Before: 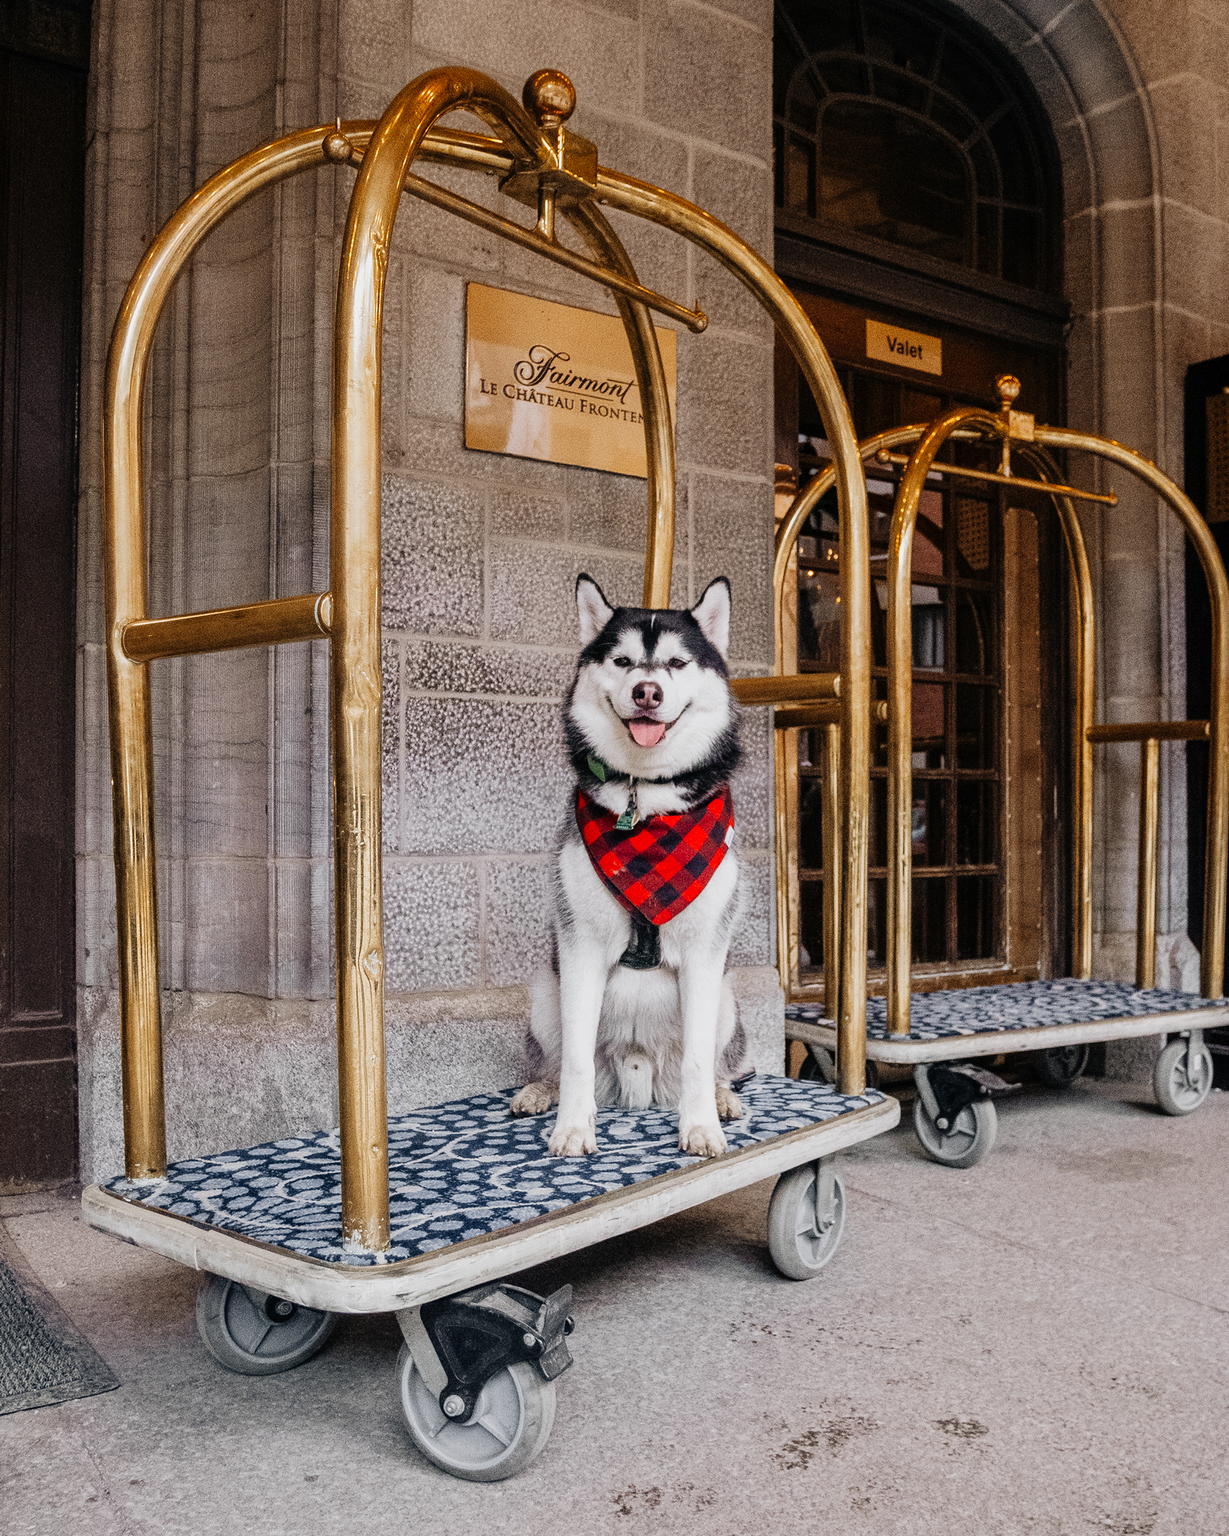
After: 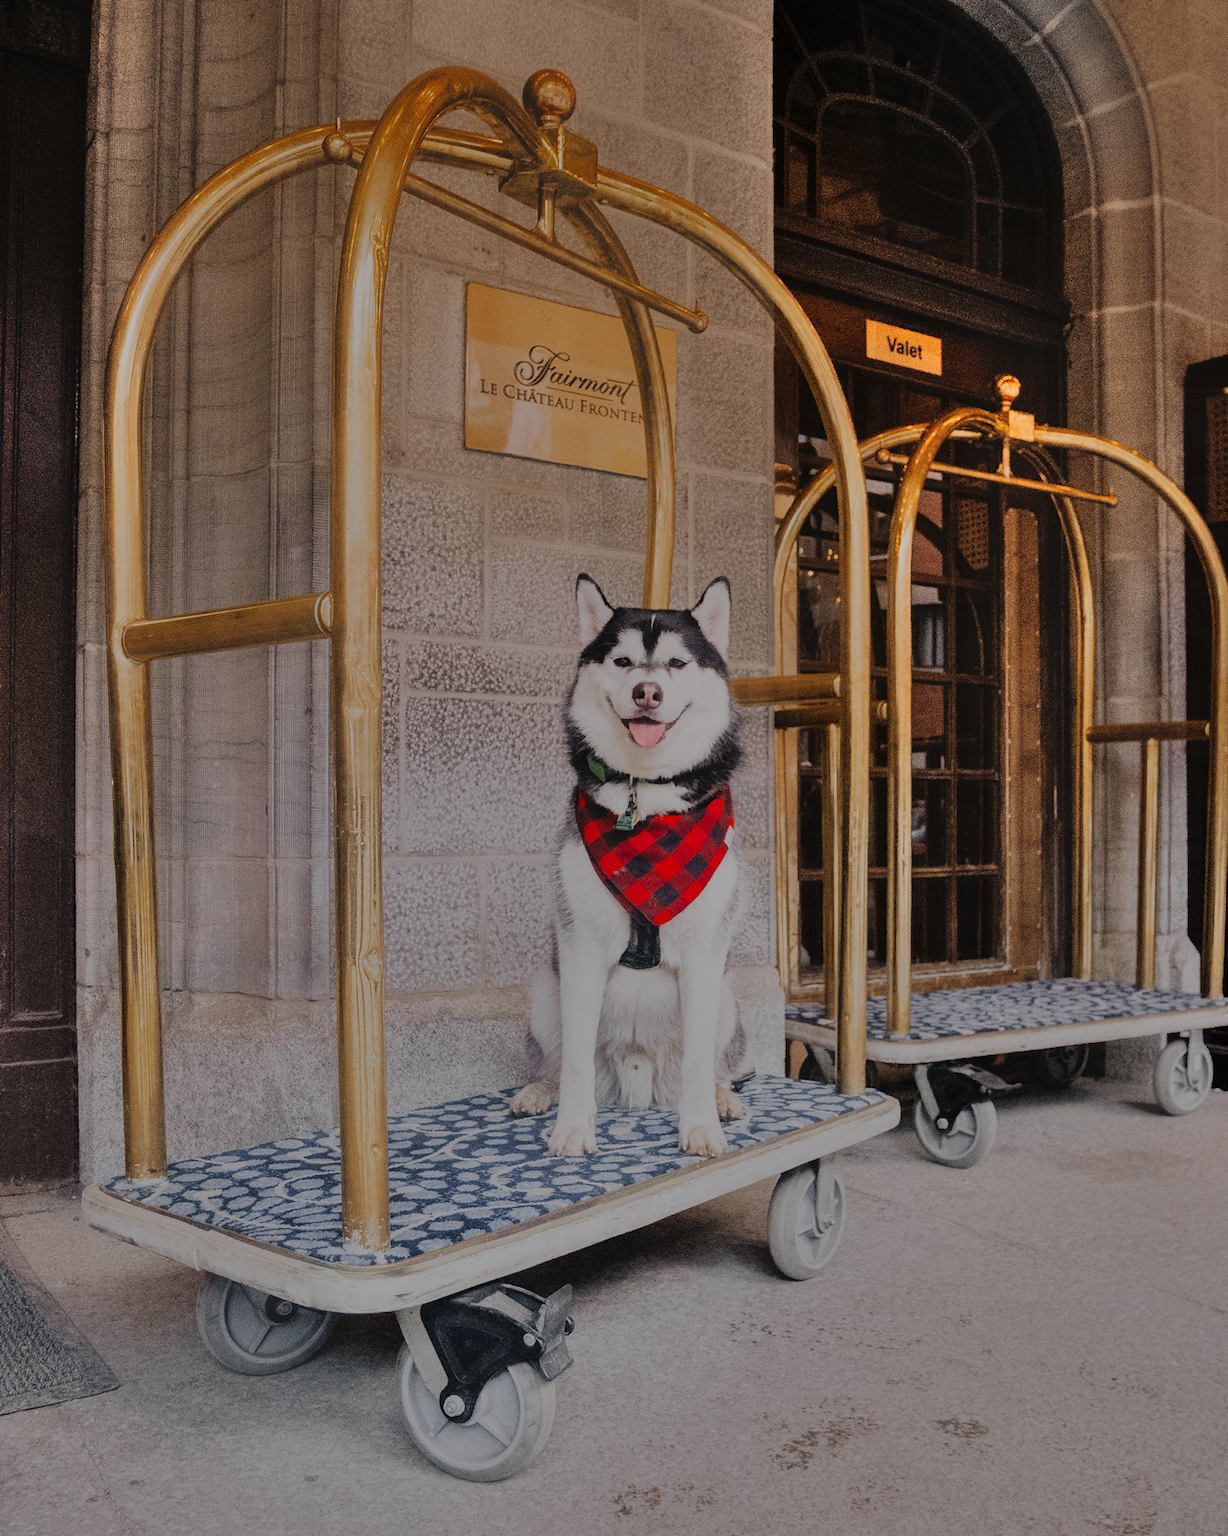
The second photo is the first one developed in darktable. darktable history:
filmic rgb: black relative exposure -7.21 EV, white relative exposure 5.36 EV, threshold 5.98 EV, hardness 3.03, preserve chrominance max RGB, color science v6 (2022), contrast in shadows safe, contrast in highlights safe, enable highlight reconstruction true
shadows and highlights: shadows 81.62, white point adjustment -8.93, highlights -61.48, soften with gaussian
contrast equalizer: octaves 7, y [[0.6 ×6], [0.55 ×6], [0 ×6], [0 ×6], [0 ×6]], mix -0.982
